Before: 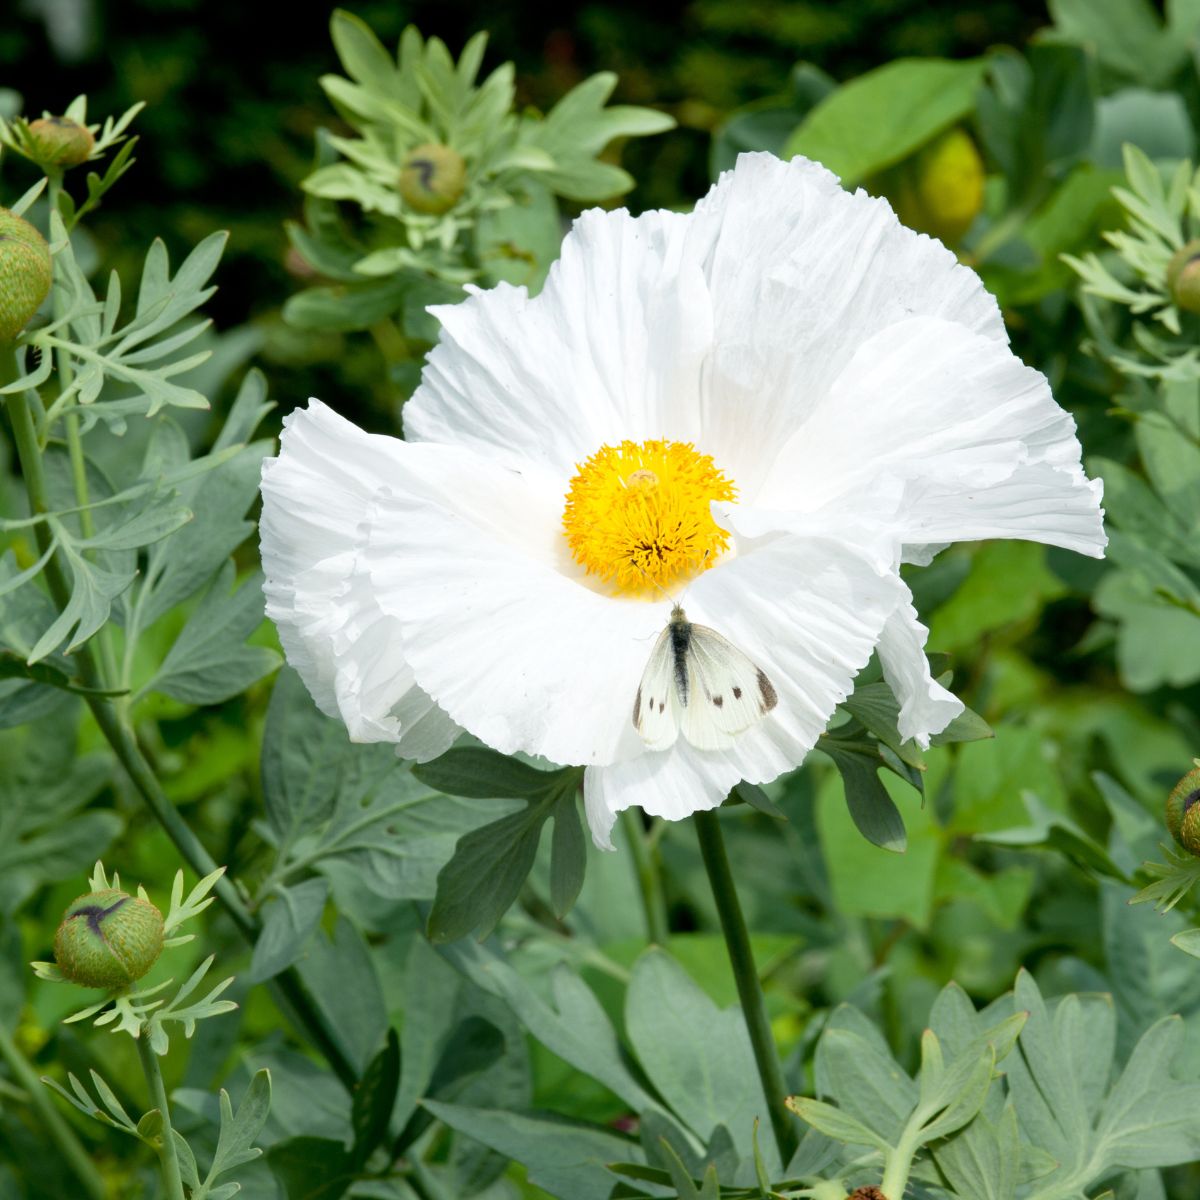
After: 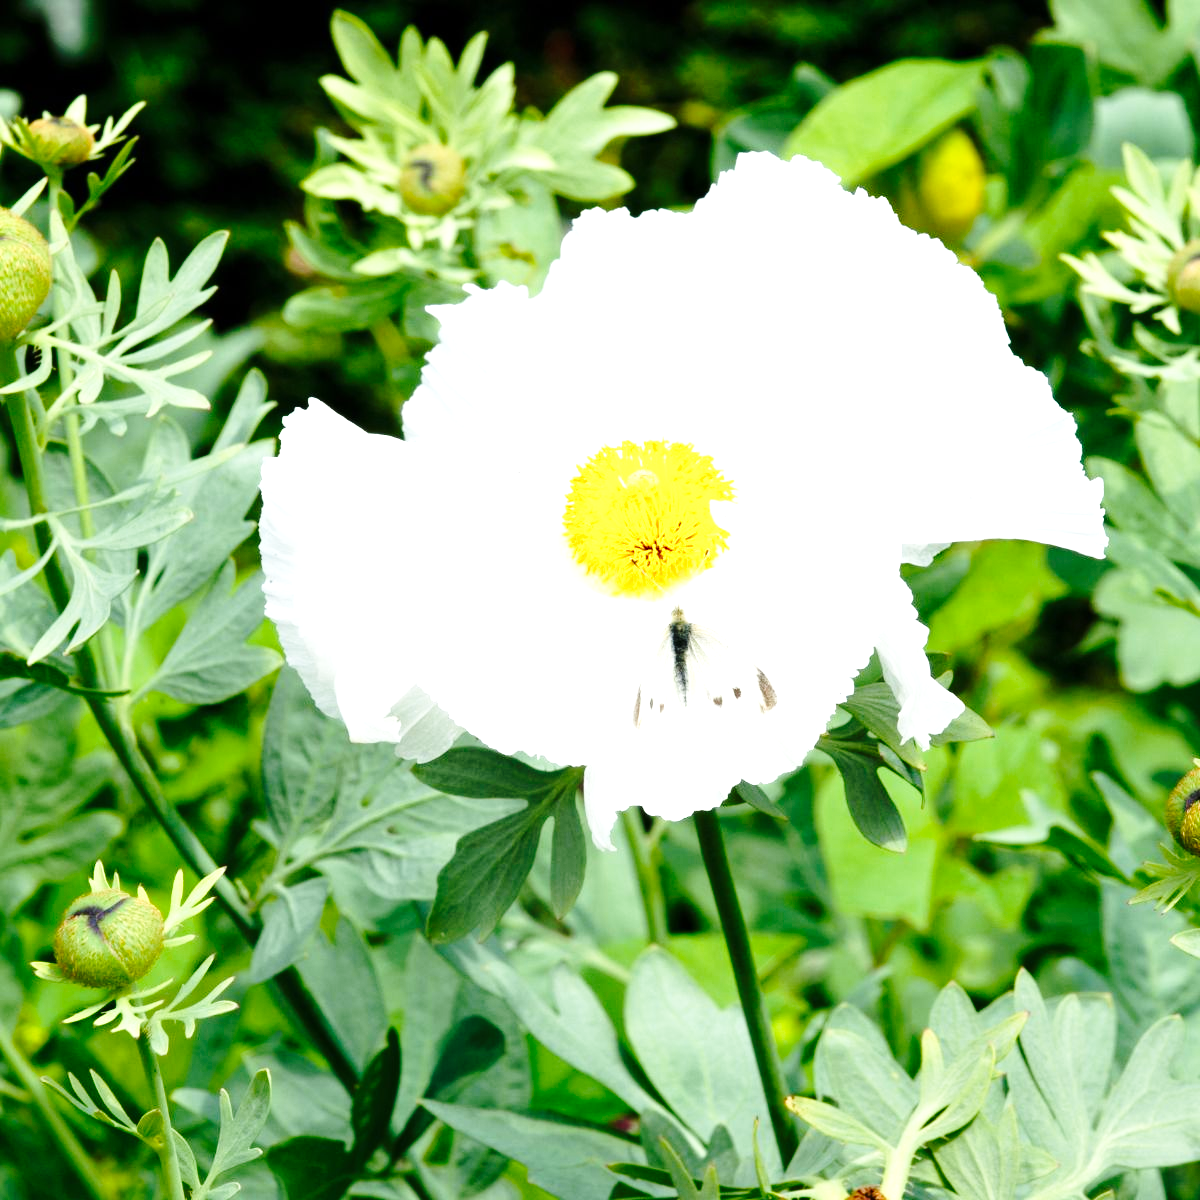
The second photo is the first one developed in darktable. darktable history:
base curve: curves: ch0 [(0, 0) (0.028, 0.03) (0.105, 0.232) (0.387, 0.748) (0.754, 0.968) (1, 1)], preserve colors none
exposure: compensate highlight preservation false
levels: levels [0, 0.476, 0.951]
